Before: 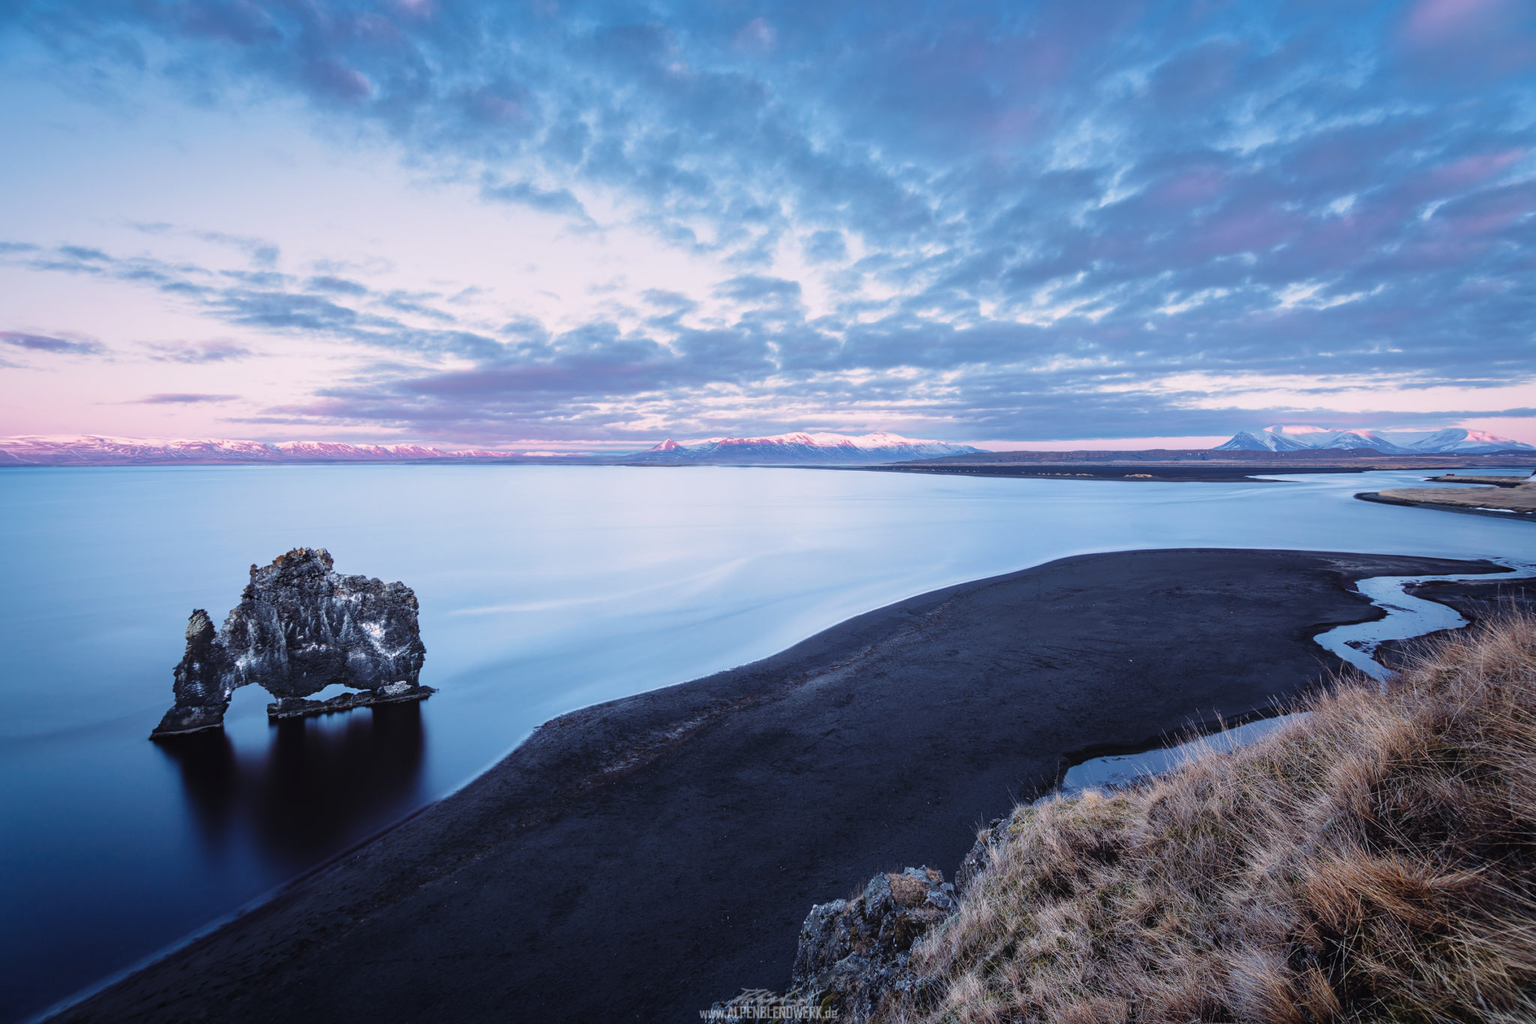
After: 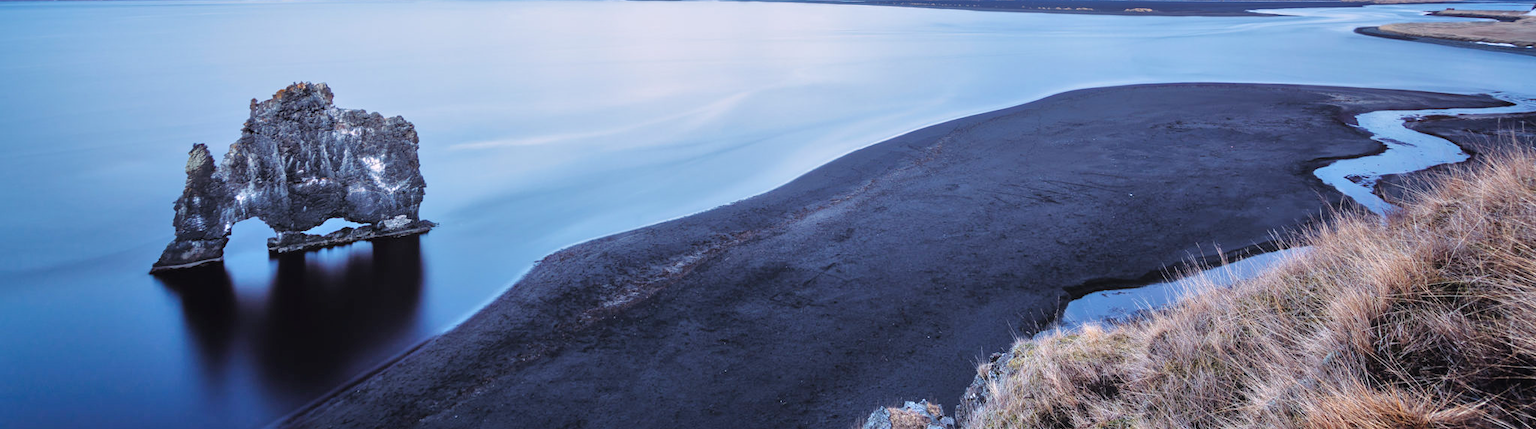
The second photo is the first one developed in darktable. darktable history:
tone equalizer: -7 EV 0.15 EV, -6 EV 0.6 EV, -5 EV 1.15 EV, -4 EV 1.33 EV, -3 EV 1.15 EV, -2 EV 0.6 EV, -1 EV 0.15 EV, mask exposure compensation -0.5 EV
crop: top 45.551%, bottom 12.262%
